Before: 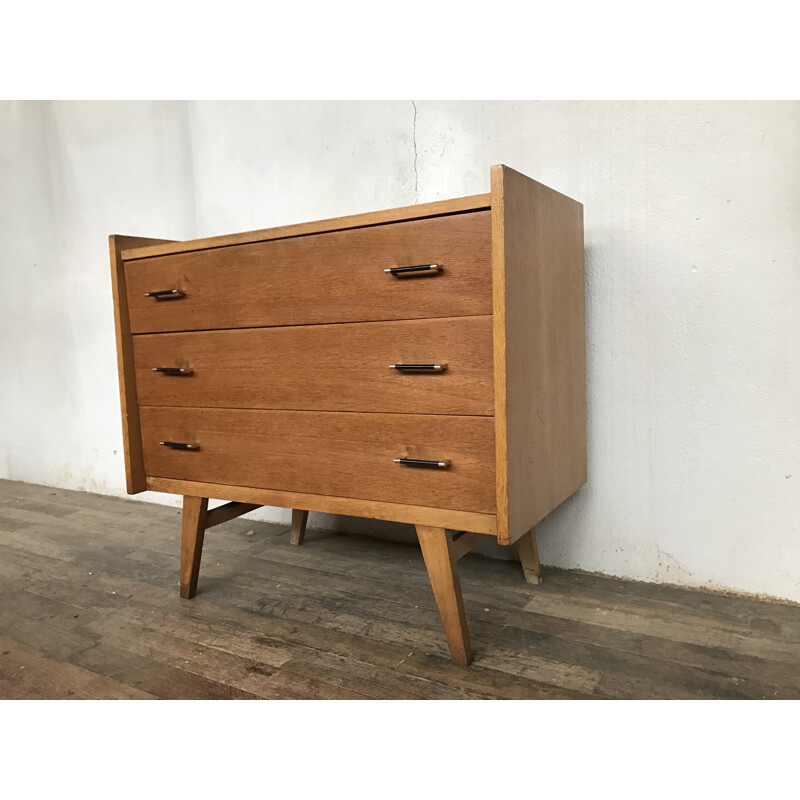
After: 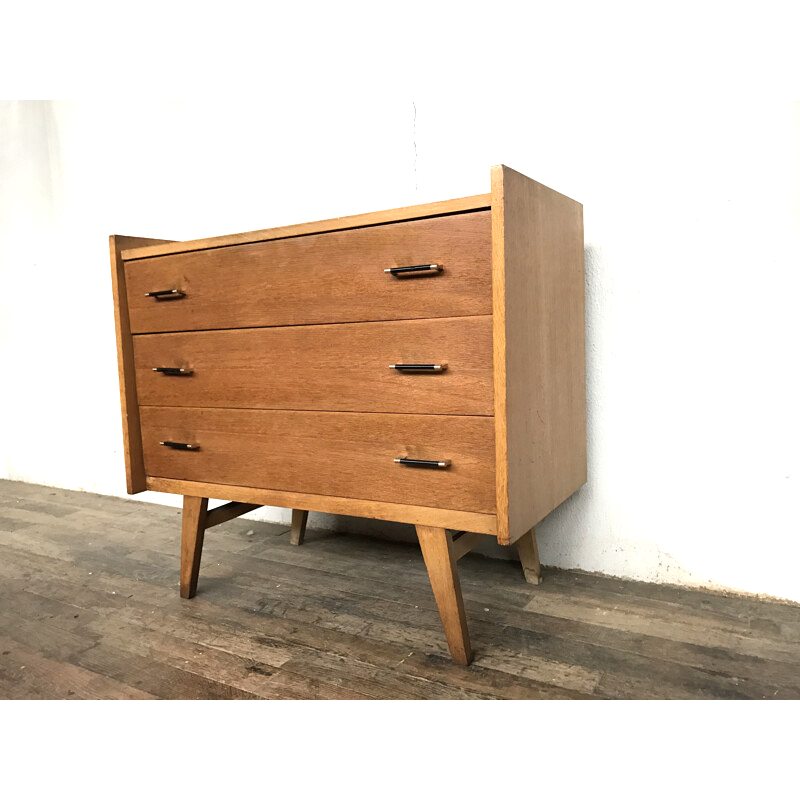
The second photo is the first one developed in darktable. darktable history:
vignetting: fall-off start 99.39%, fall-off radius 71.93%, brightness -0.21, width/height ratio 1.172
tone equalizer: -8 EV -0.774 EV, -7 EV -0.707 EV, -6 EV -0.634 EV, -5 EV -0.415 EV, -3 EV 0.376 EV, -2 EV 0.6 EV, -1 EV 0.689 EV, +0 EV 0.723 EV, mask exposure compensation -0.494 EV
